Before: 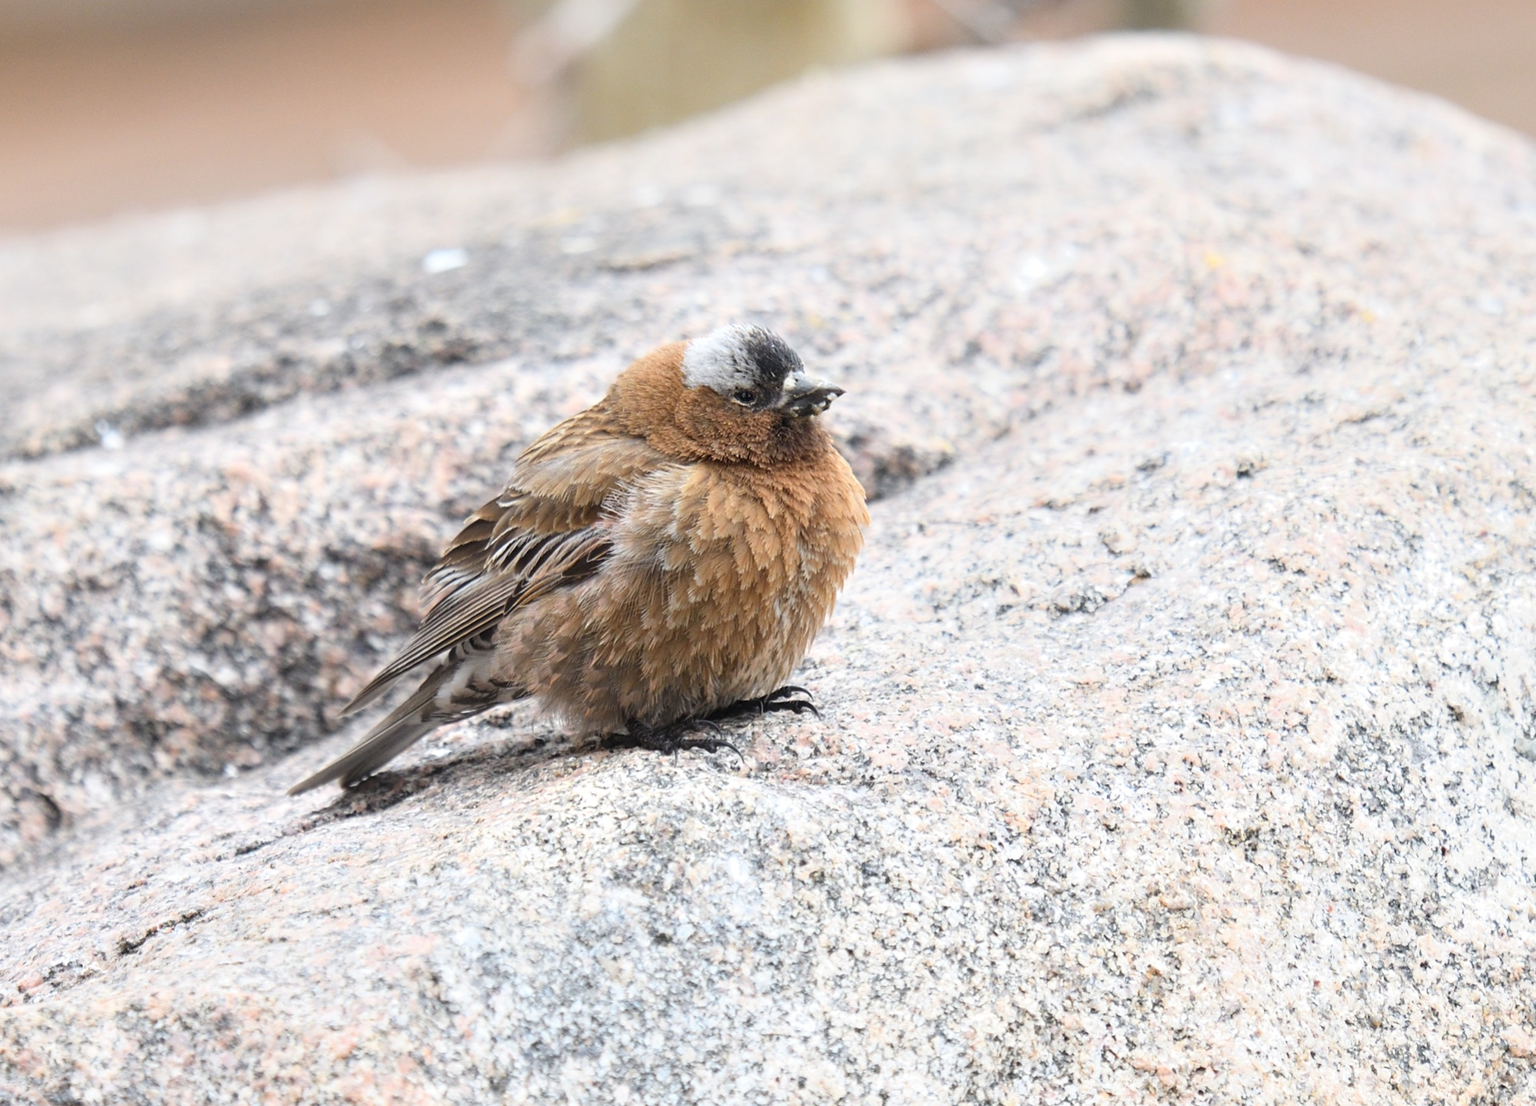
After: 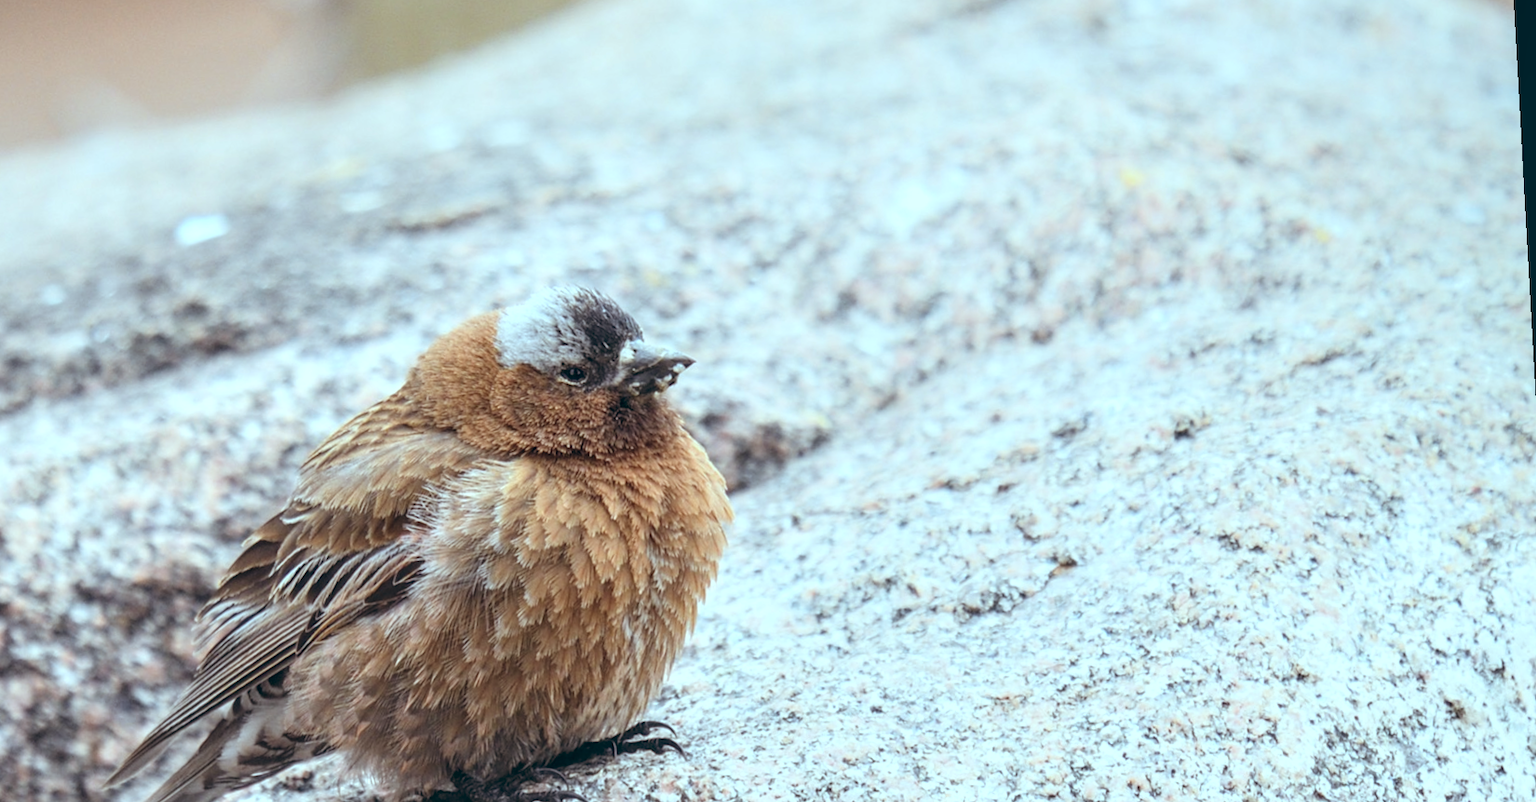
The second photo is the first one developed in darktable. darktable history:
rgb levels: preserve colors max RGB
color balance: lift [1.003, 0.993, 1.001, 1.007], gamma [1.018, 1.072, 0.959, 0.928], gain [0.974, 0.873, 1.031, 1.127]
crop: left 18.38%, top 11.092%, right 2.134%, bottom 33.217%
local contrast: on, module defaults
rotate and perspective: rotation -3.18°, automatic cropping off
